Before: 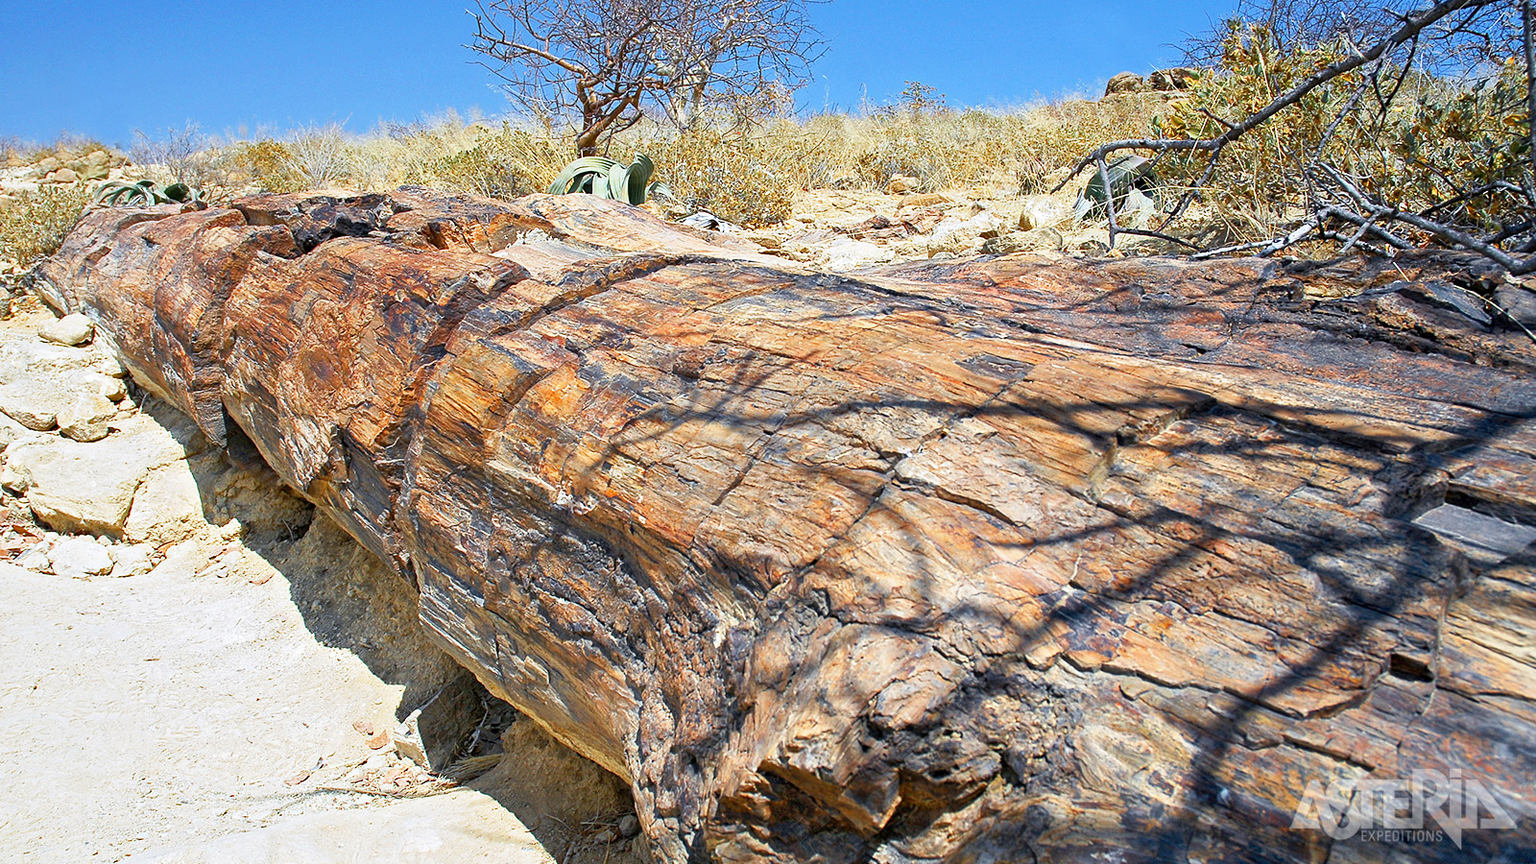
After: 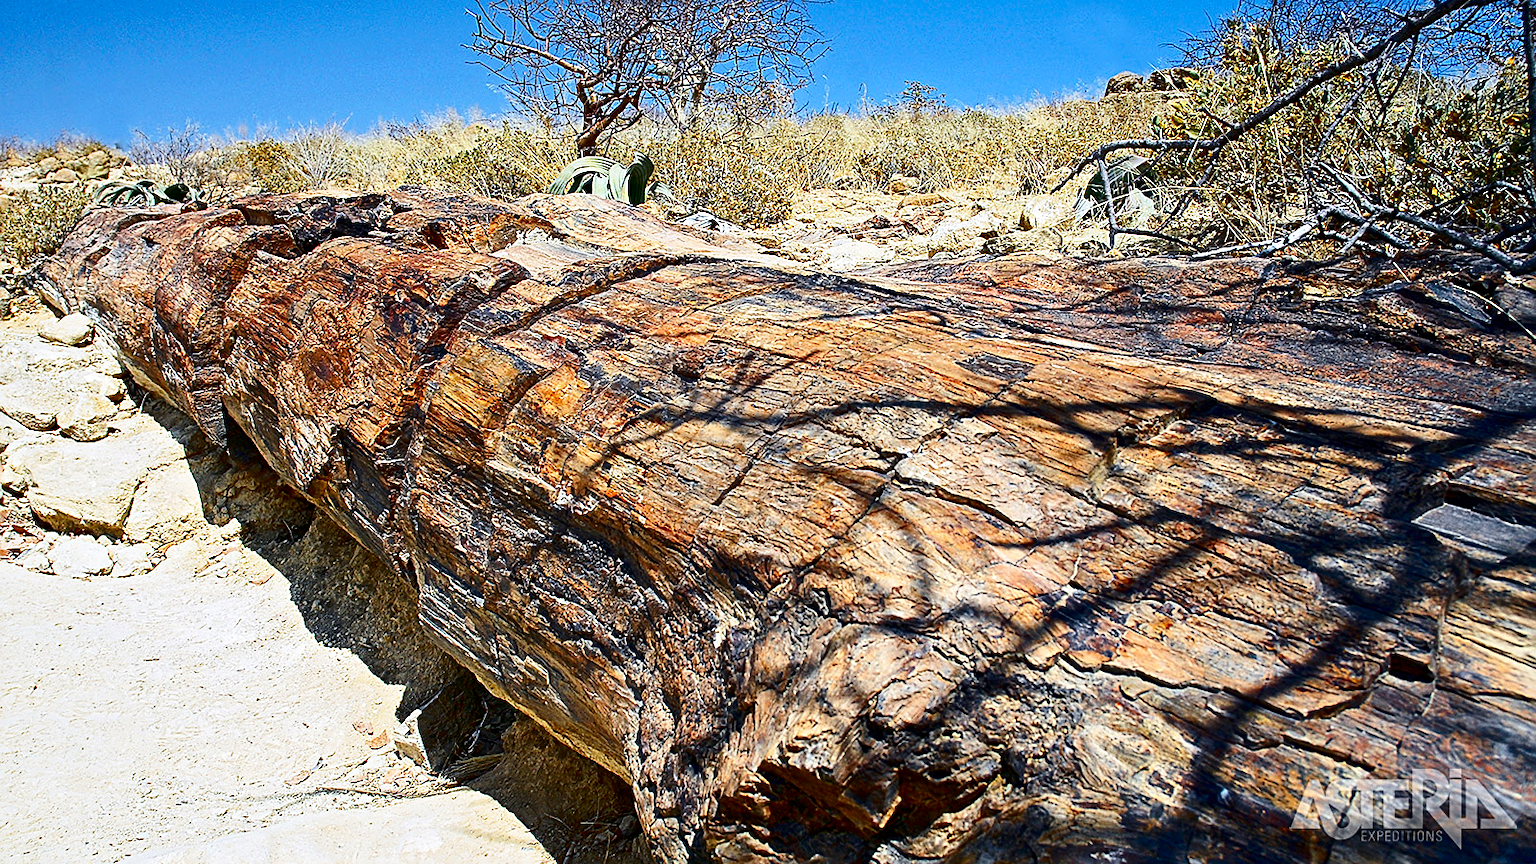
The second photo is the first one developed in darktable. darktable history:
sharpen: amount 0.548
contrast brightness saturation: contrast 0.237, brightness -0.239, saturation 0.146
